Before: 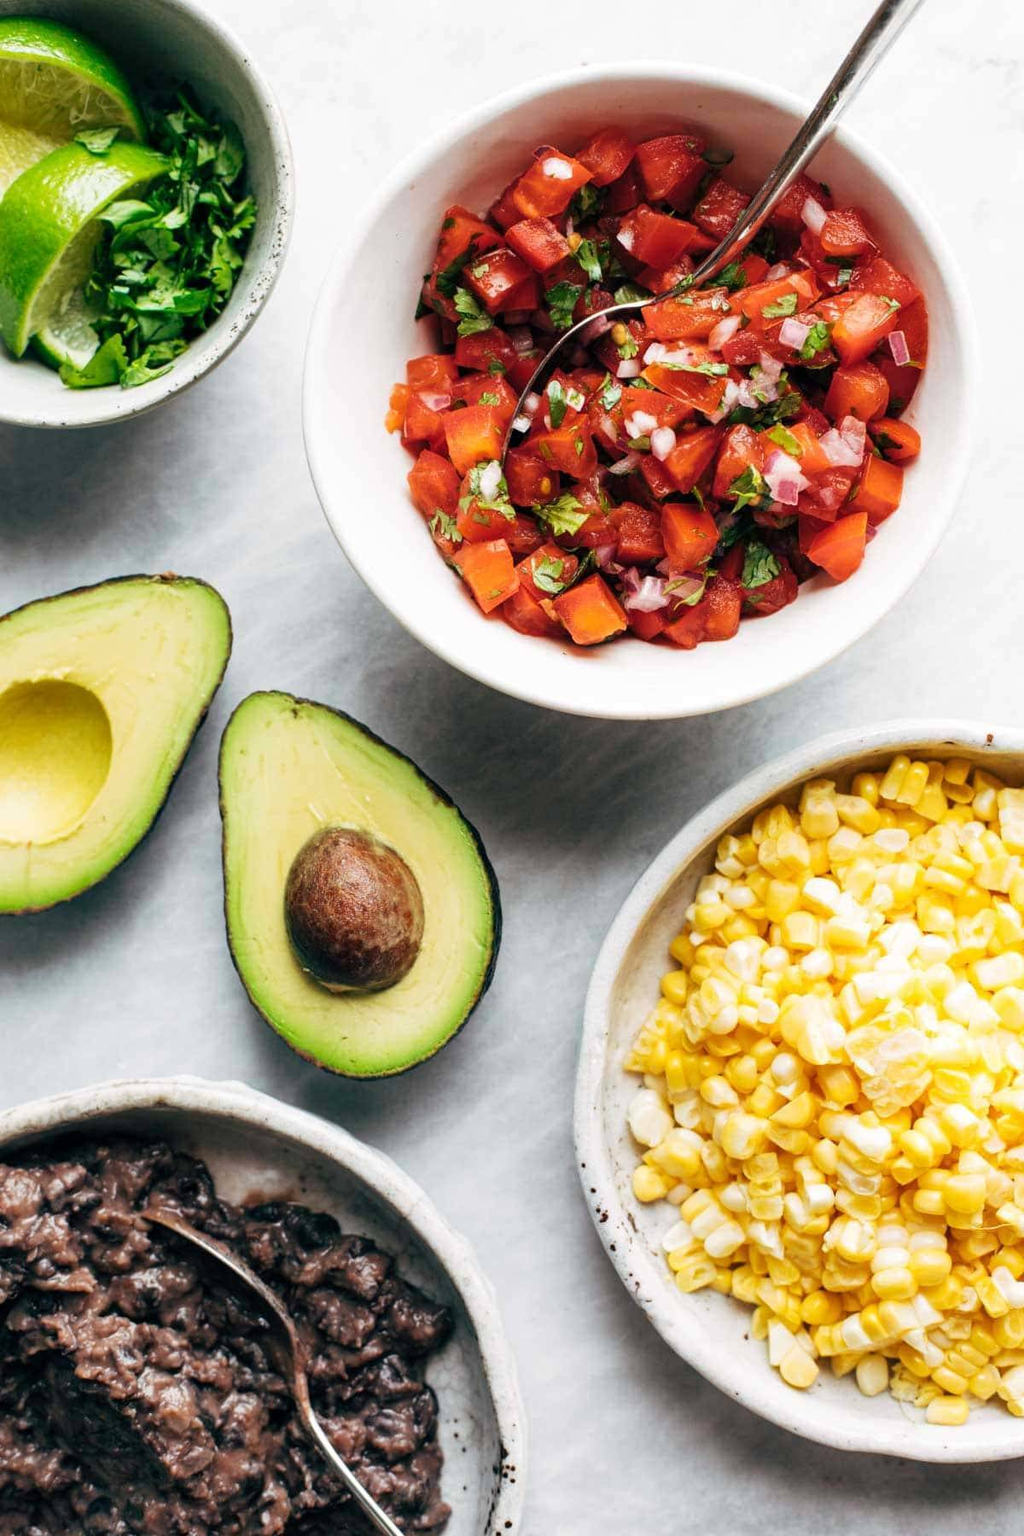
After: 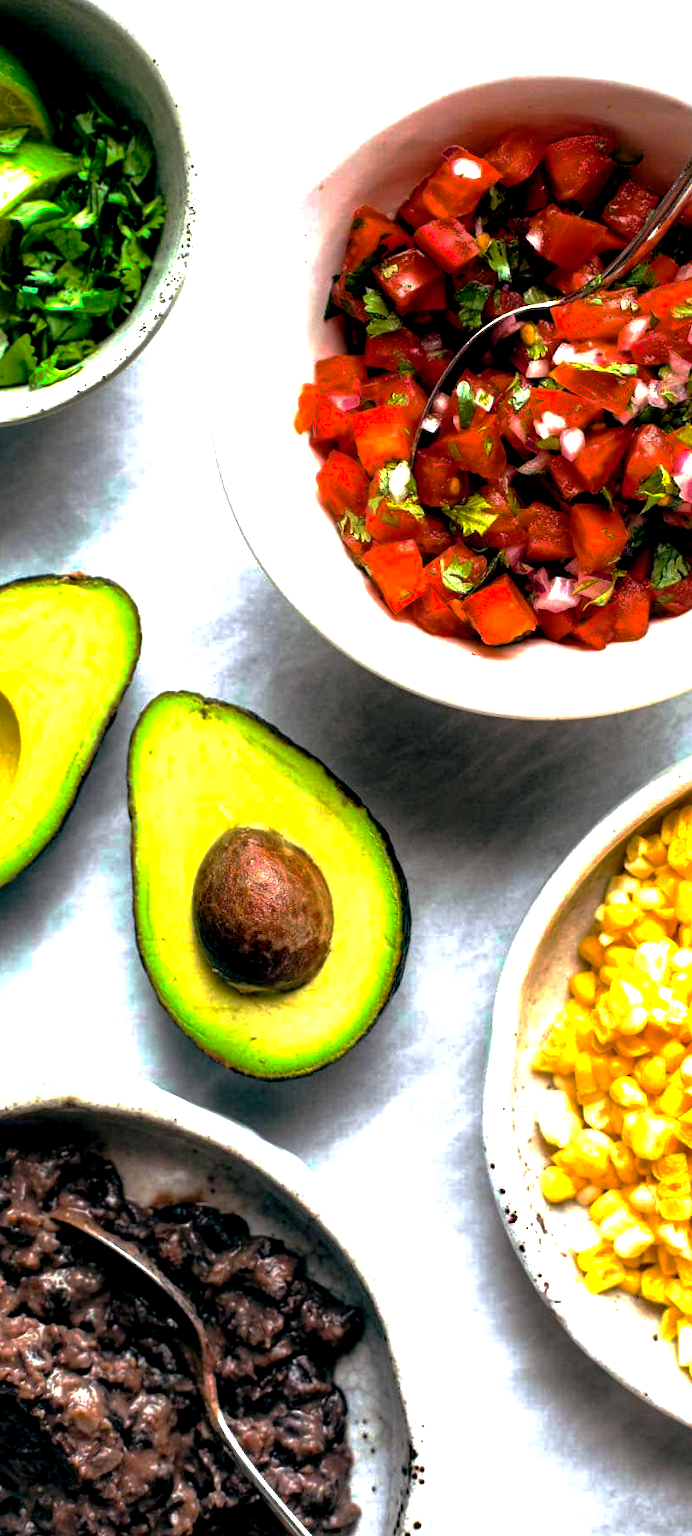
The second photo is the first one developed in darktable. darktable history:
base curve: curves: ch0 [(0, 0) (0.841, 0.609) (1, 1)], preserve colors none
crop and rotate: left 8.92%, right 23.484%
tone equalizer: -8 EV -0.754 EV, -7 EV -0.687 EV, -6 EV -0.634 EV, -5 EV -0.361 EV, -3 EV 0.369 EV, -2 EV 0.6 EV, -1 EV 0.676 EV, +0 EV 0.772 EV
color balance rgb: global offset › luminance -0.839%, perceptual saturation grading › global saturation 31.058%
